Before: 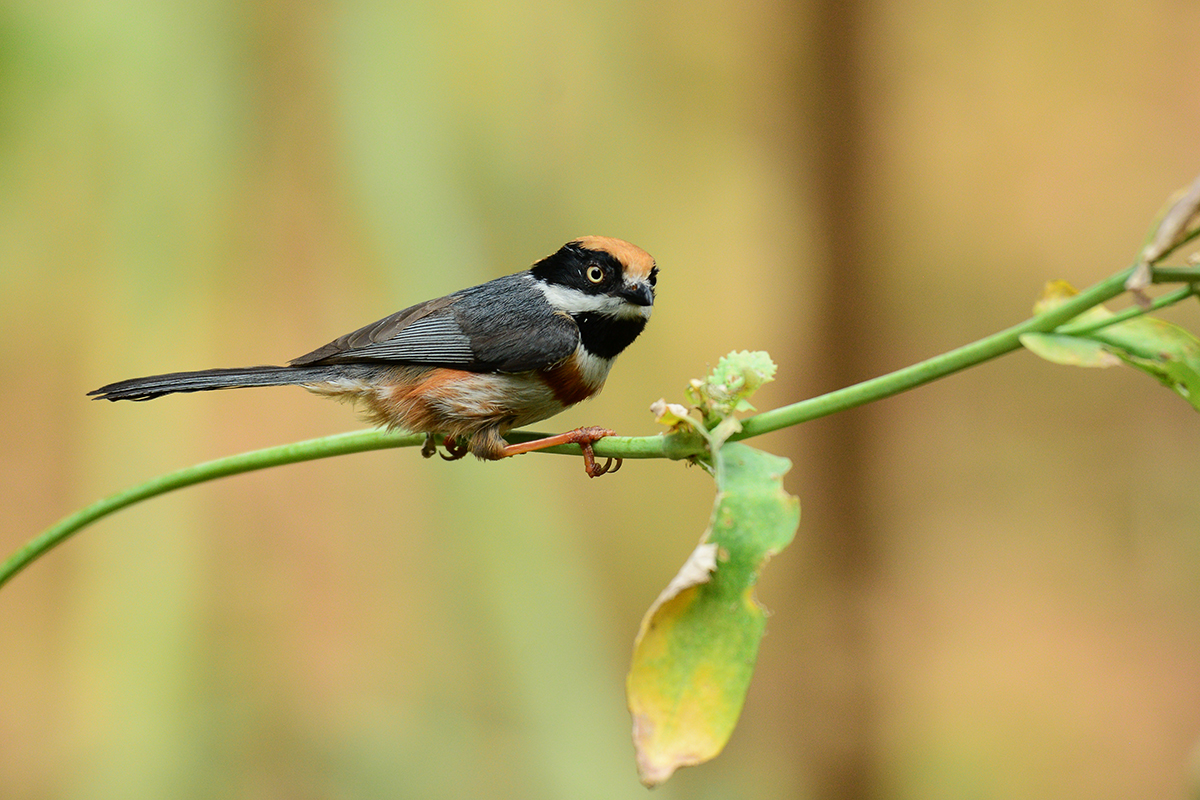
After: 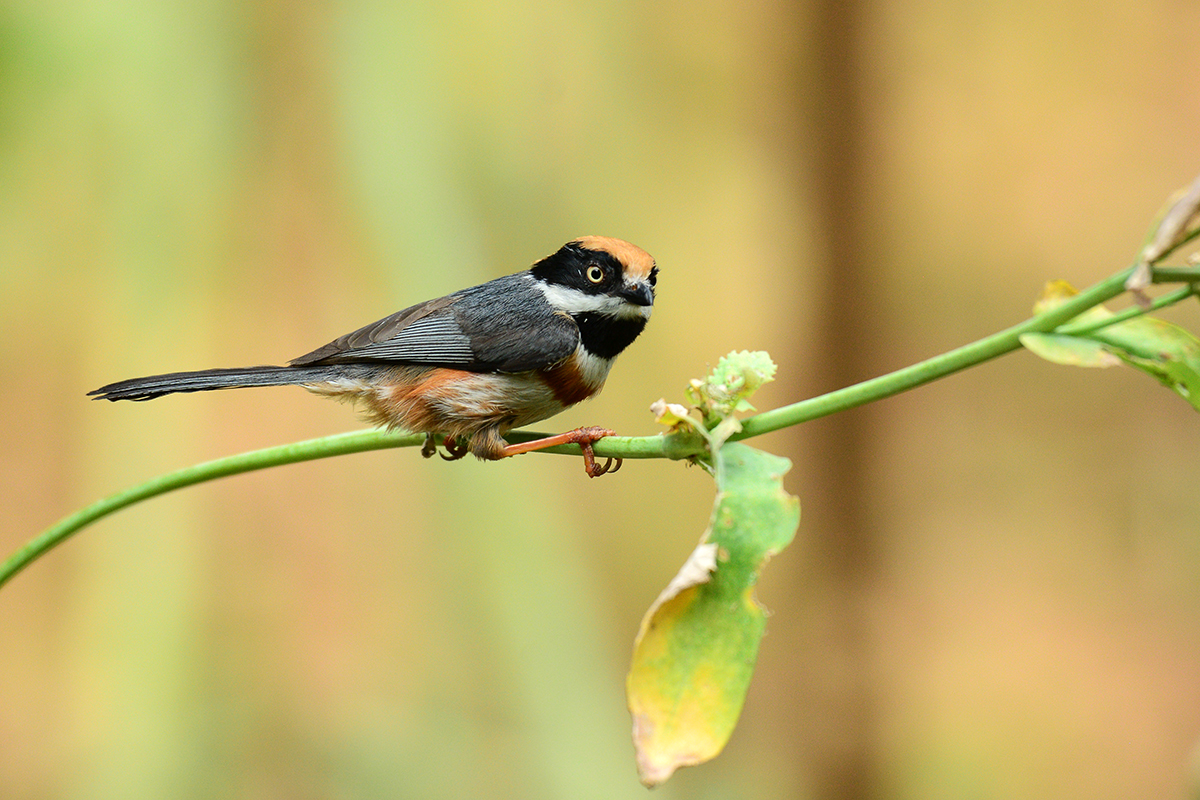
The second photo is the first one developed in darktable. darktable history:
exposure: exposure 1.224 EV, compensate exposure bias true, compensate highlight preservation false
